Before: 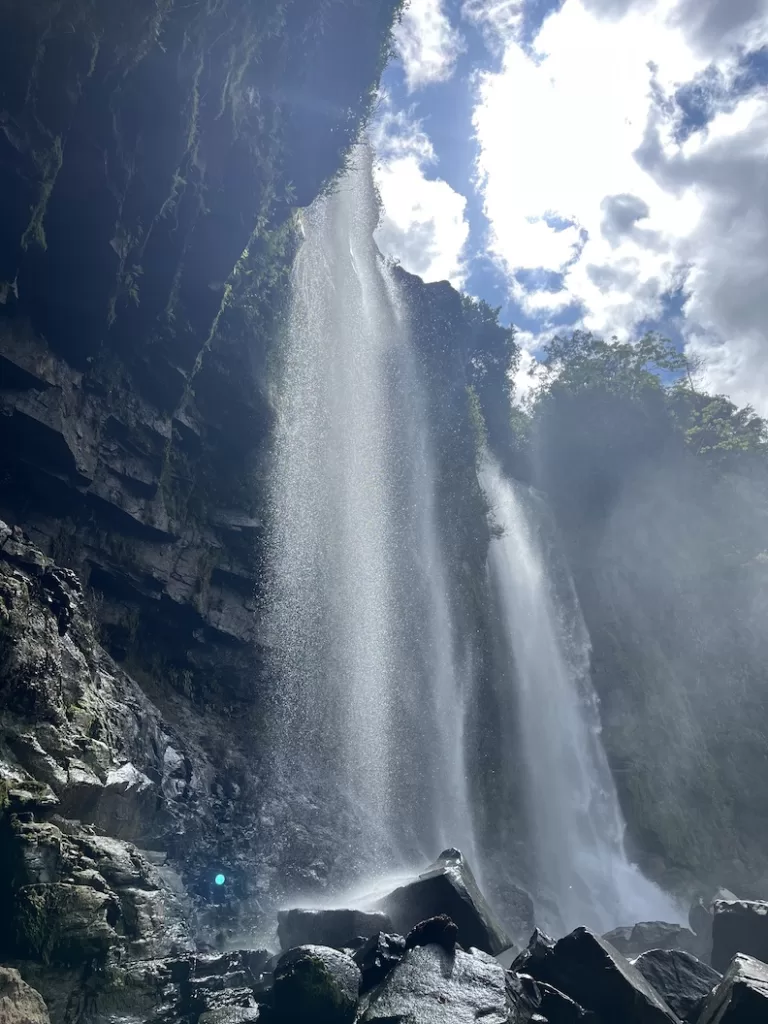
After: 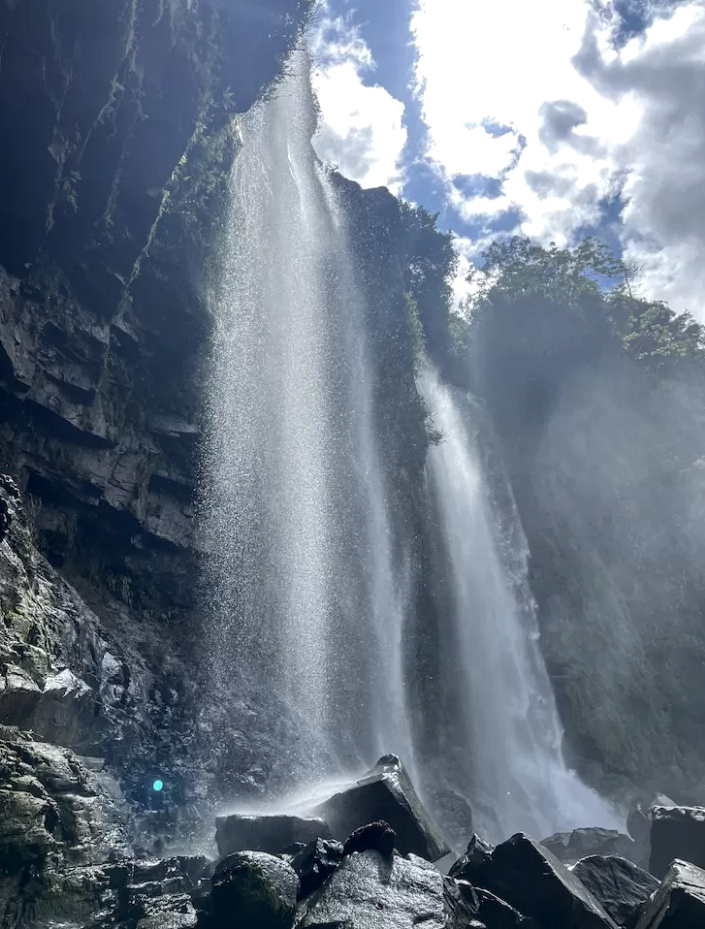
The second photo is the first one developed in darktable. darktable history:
crop and rotate: left 8.123%, top 9.276%
local contrast: on, module defaults
